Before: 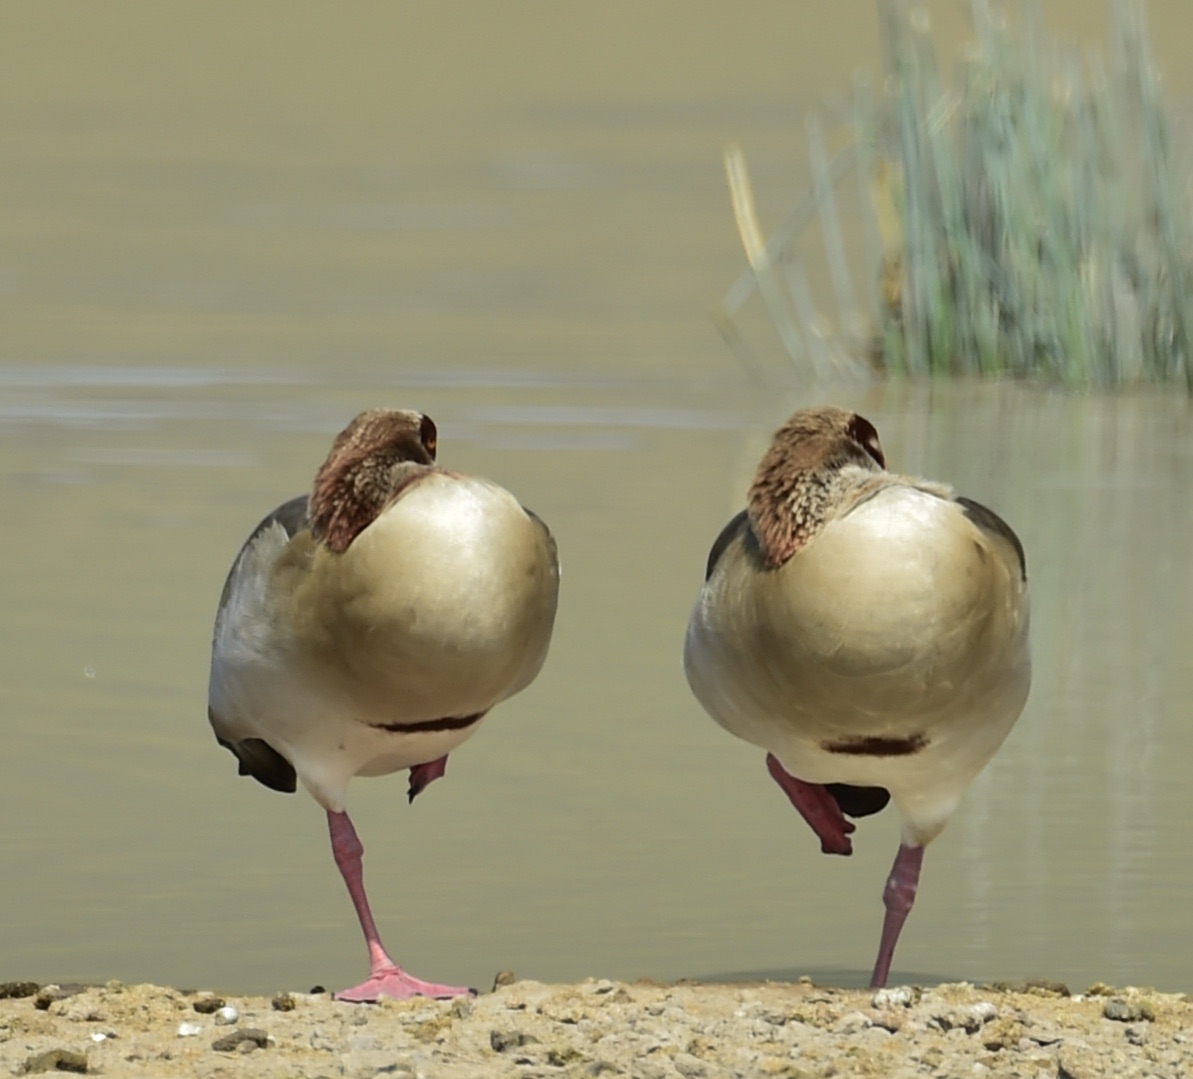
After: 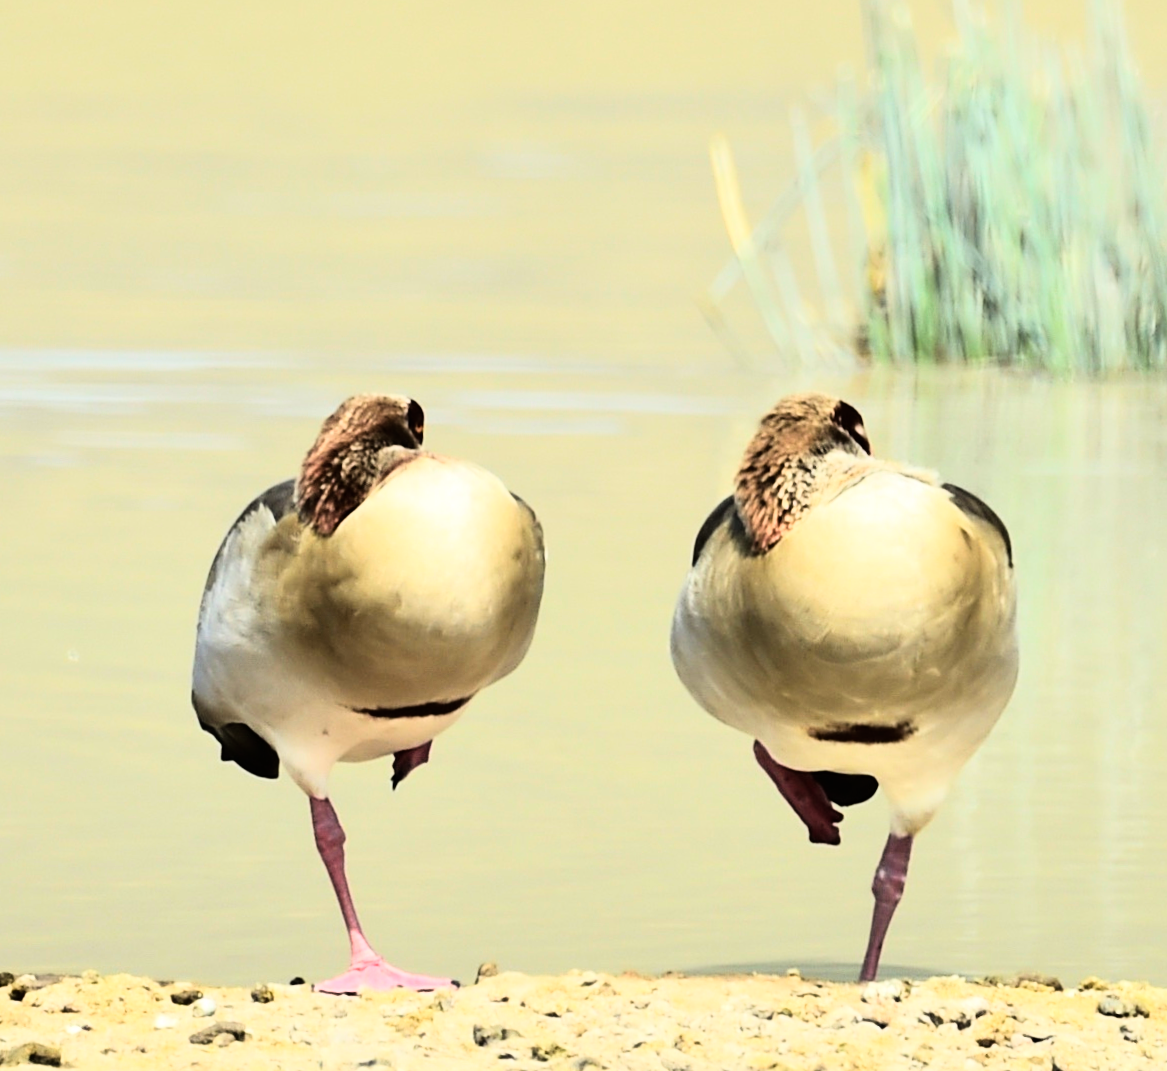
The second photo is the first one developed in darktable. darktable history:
rgb curve: curves: ch0 [(0, 0) (0.21, 0.15) (0.24, 0.21) (0.5, 0.75) (0.75, 0.96) (0.89, 0.99) (1, 1)]; ch1 [(0, 0.02) (0.21, 0.13) (0.25, 0.2) (0.5, 0.67) (0.75, 0.9) (0.89, 0.97) (1, 1)]; ch2 [(0, 0.02) (0.21, 0.13) (0.25, 0.2) (0.5, 0.67) (0.75, 0.9) (0.89, 0.97) (1, 1)], compensate middle gray true
rotate and perspective: rotation 0.226°, lens shift (vertical) -0.042, crop left 0.023, crop right 0.982, crop top 0.006, crop bottom 0.994
